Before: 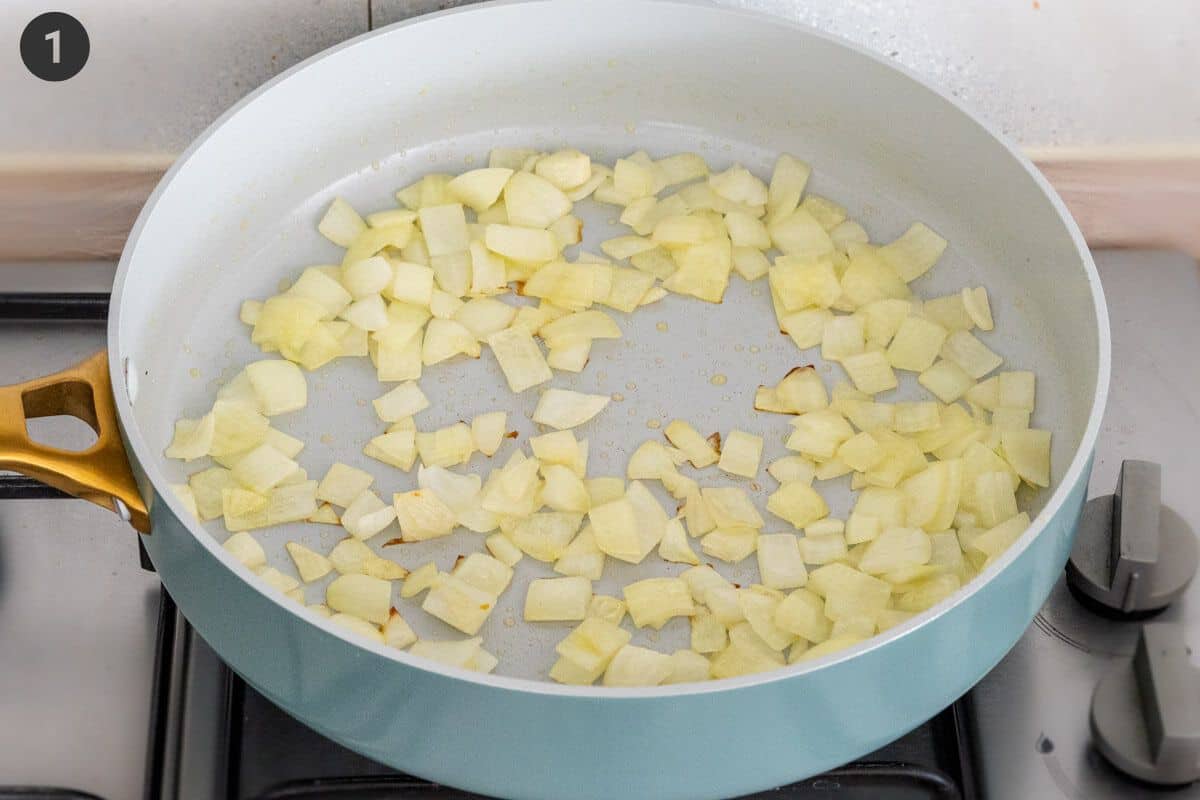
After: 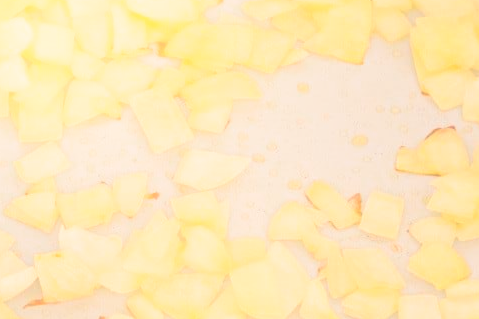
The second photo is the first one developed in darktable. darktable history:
crop: left 30%, top 30%, right 30%, bottom 30%
split-toning: on, module defaults
color correction: highlights a* 11.96, highlights b* 11.58
bloom: on, module defaults
